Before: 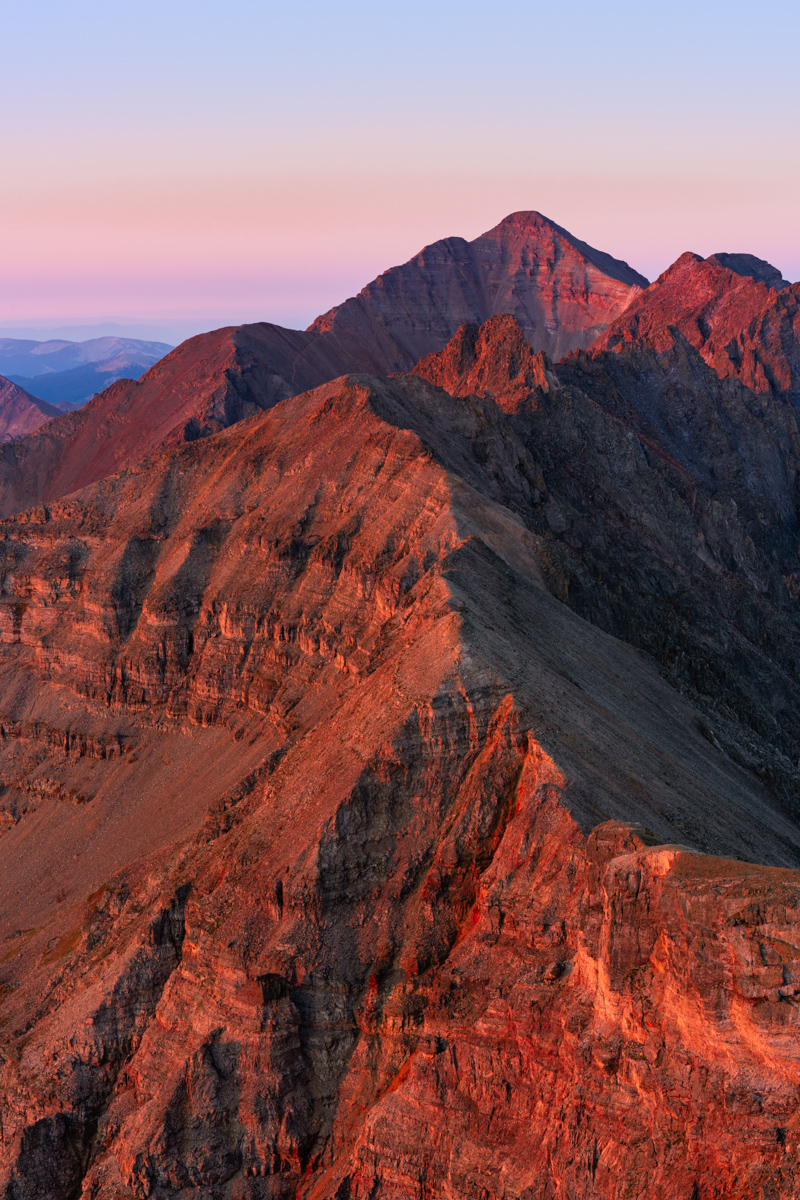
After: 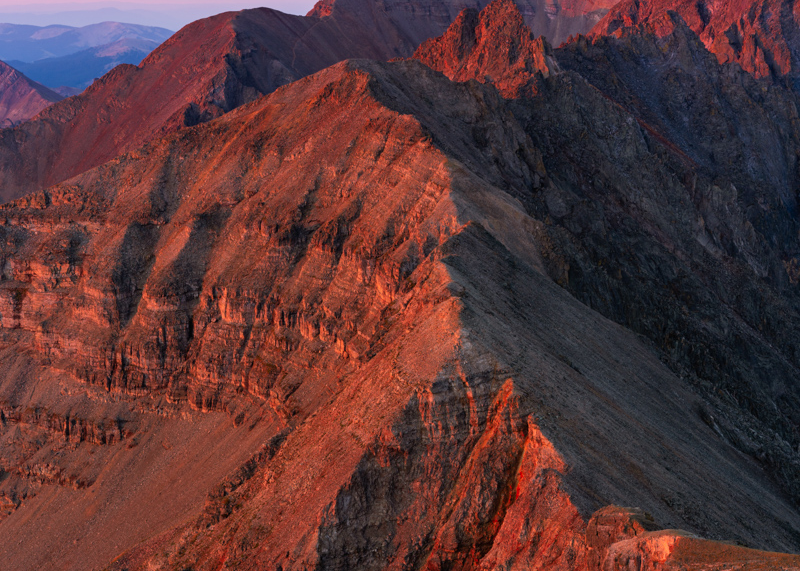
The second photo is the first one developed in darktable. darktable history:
crop and rotate: top 26.27%, bottom 26.086%
